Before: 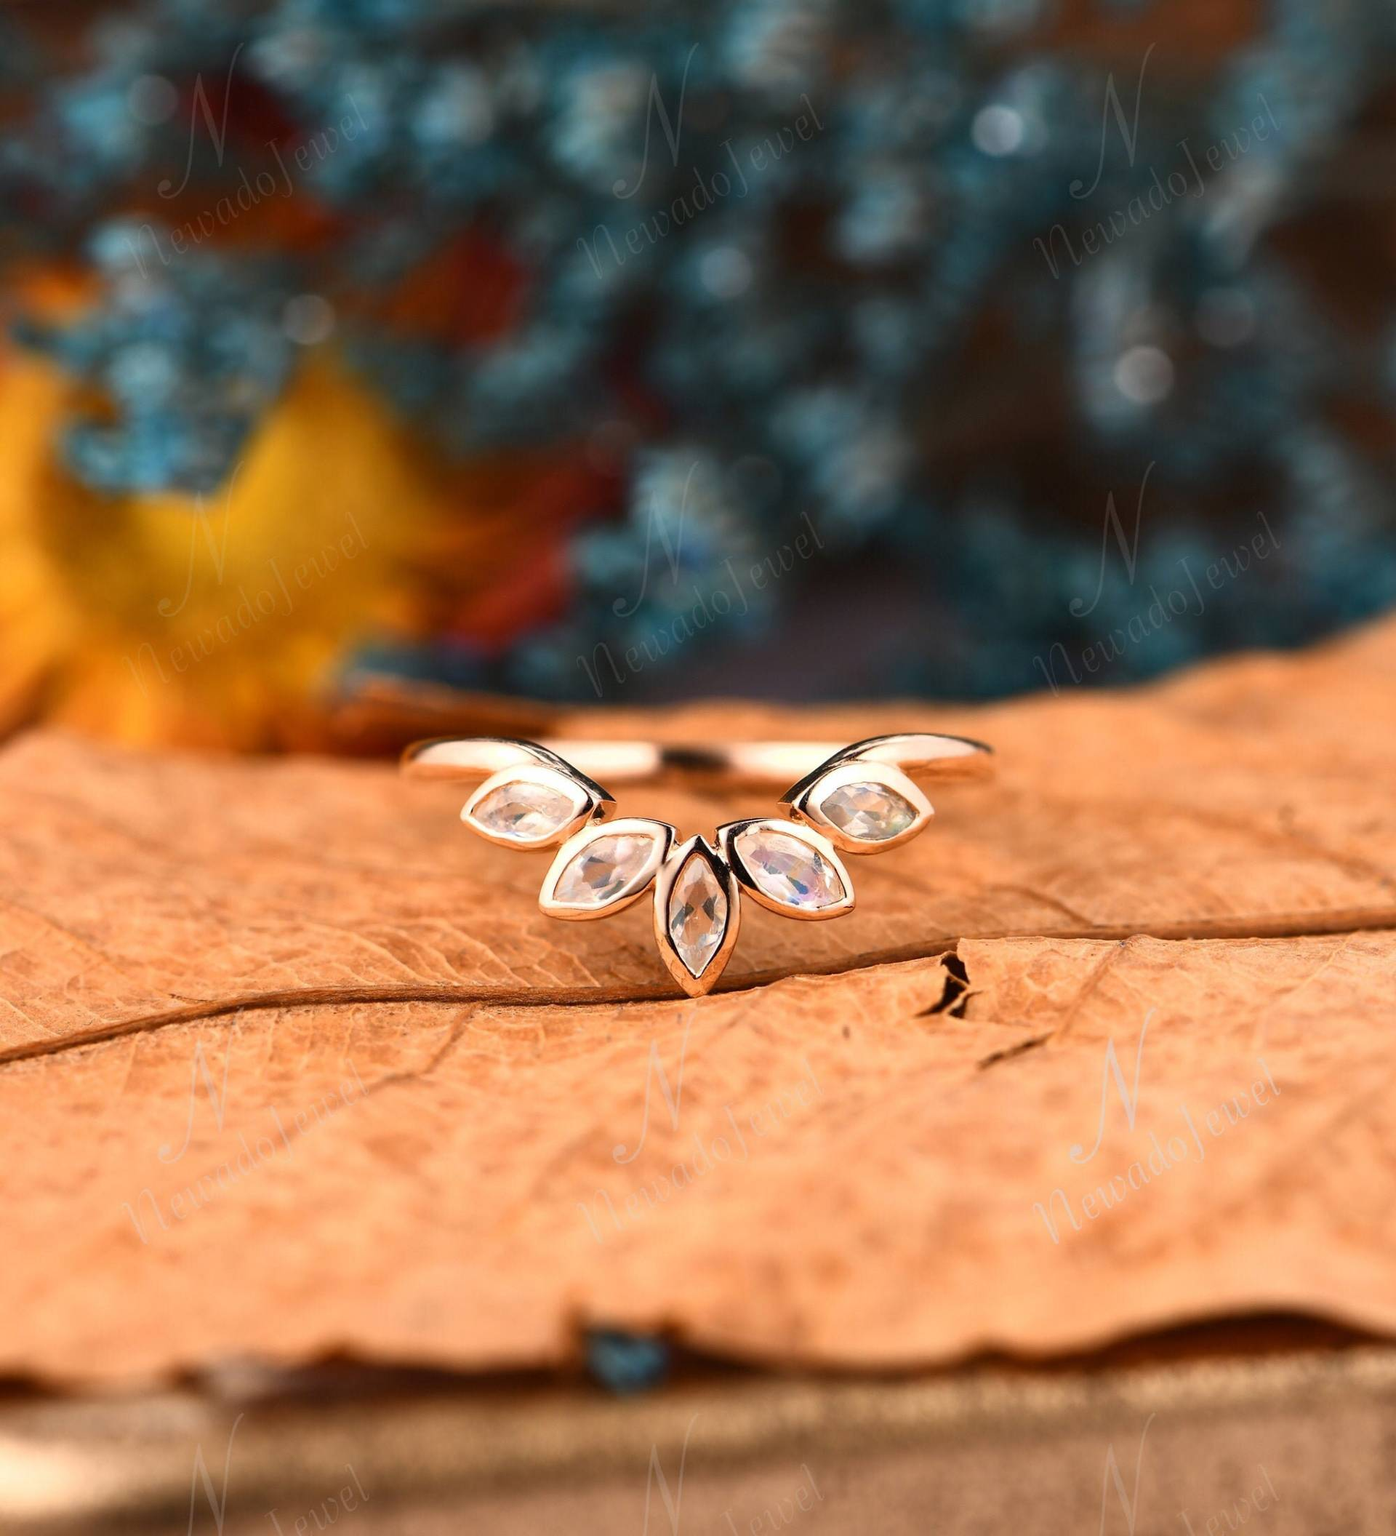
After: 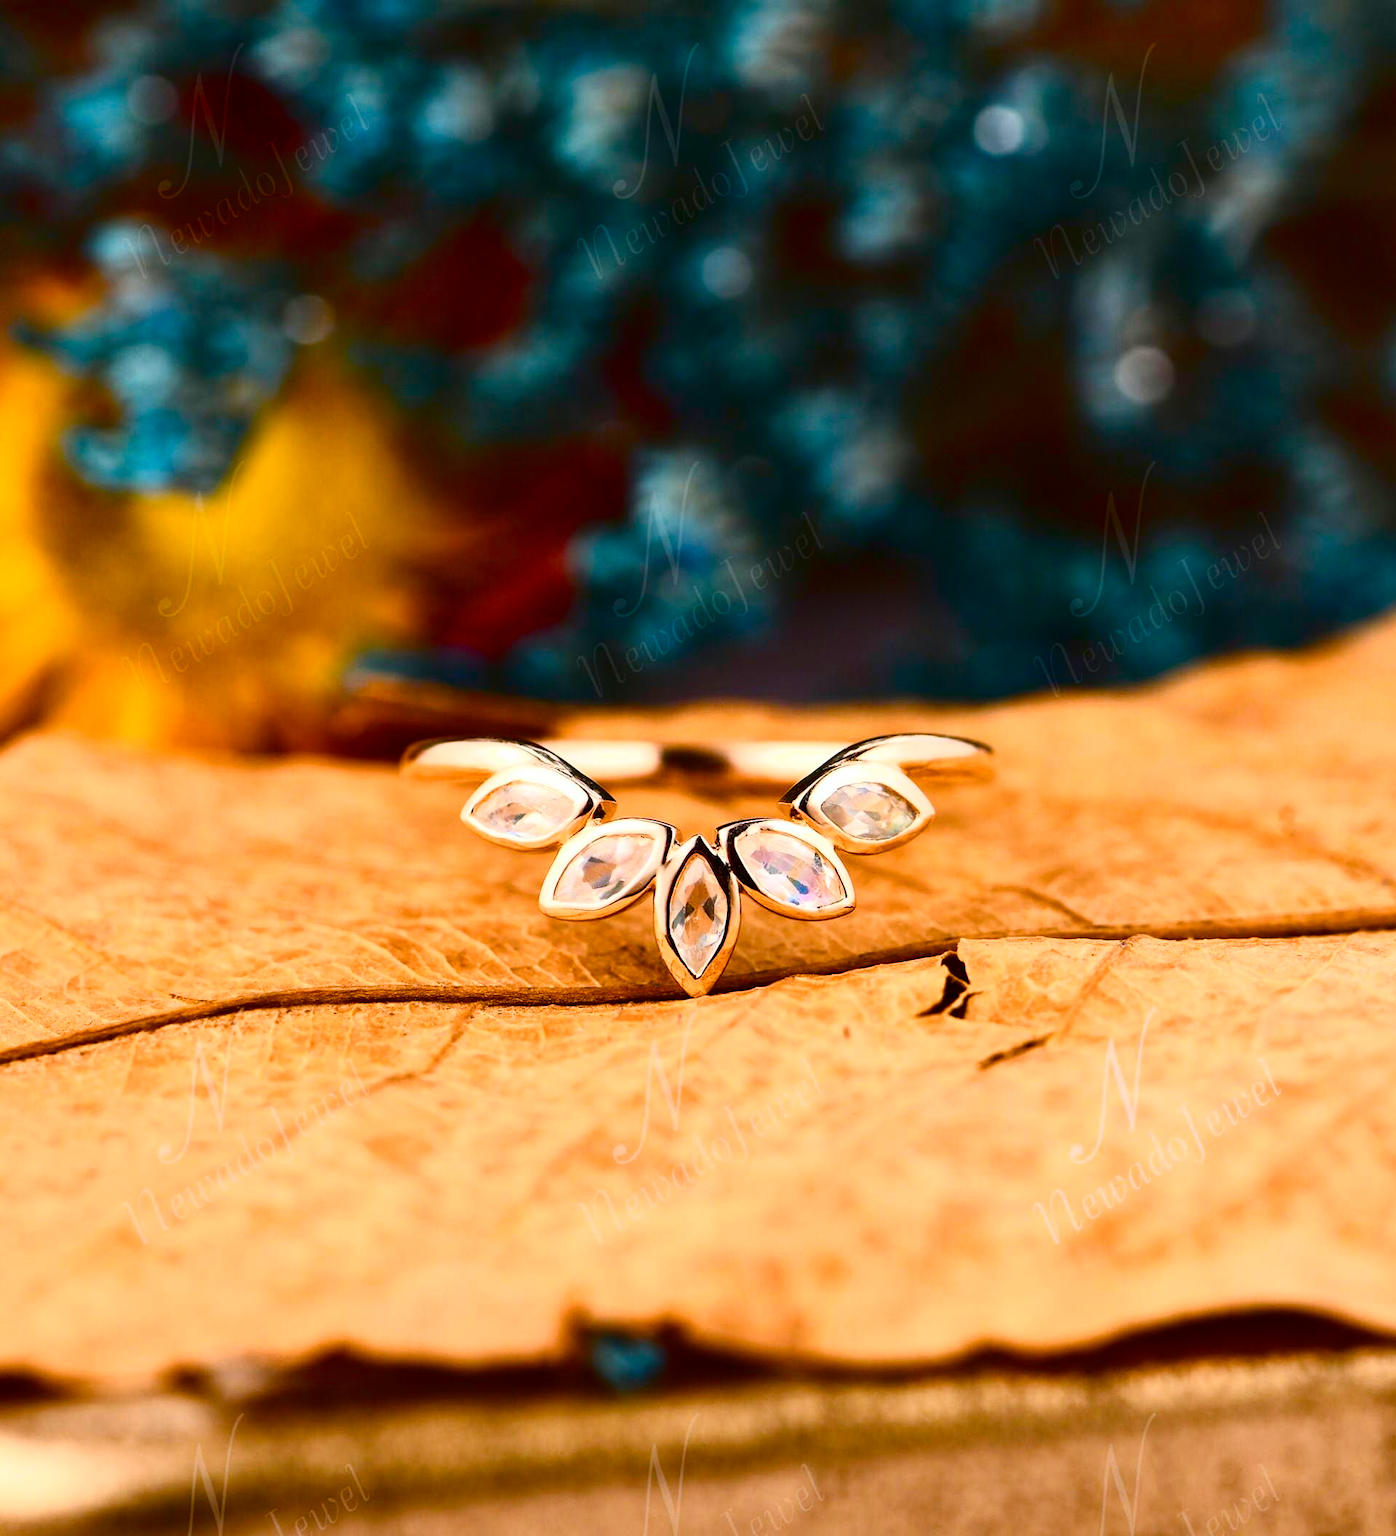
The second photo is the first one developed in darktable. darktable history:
tone curve: curves: ch0 [(0, 0) (0.195, 0.109) (0.751, 0.848) (1, 1)], color space Lab, independent channels, preserve colors none
color balance rgb: shadows lift › chroma 0.791%, shadows lift › hue 111.13°, perceptual saturation grading › global saturation 20%, perceptual saturation grading › highlights -25.247%, perceptual saturation grading › shadows 49.26%, global vibrance 39.351%
